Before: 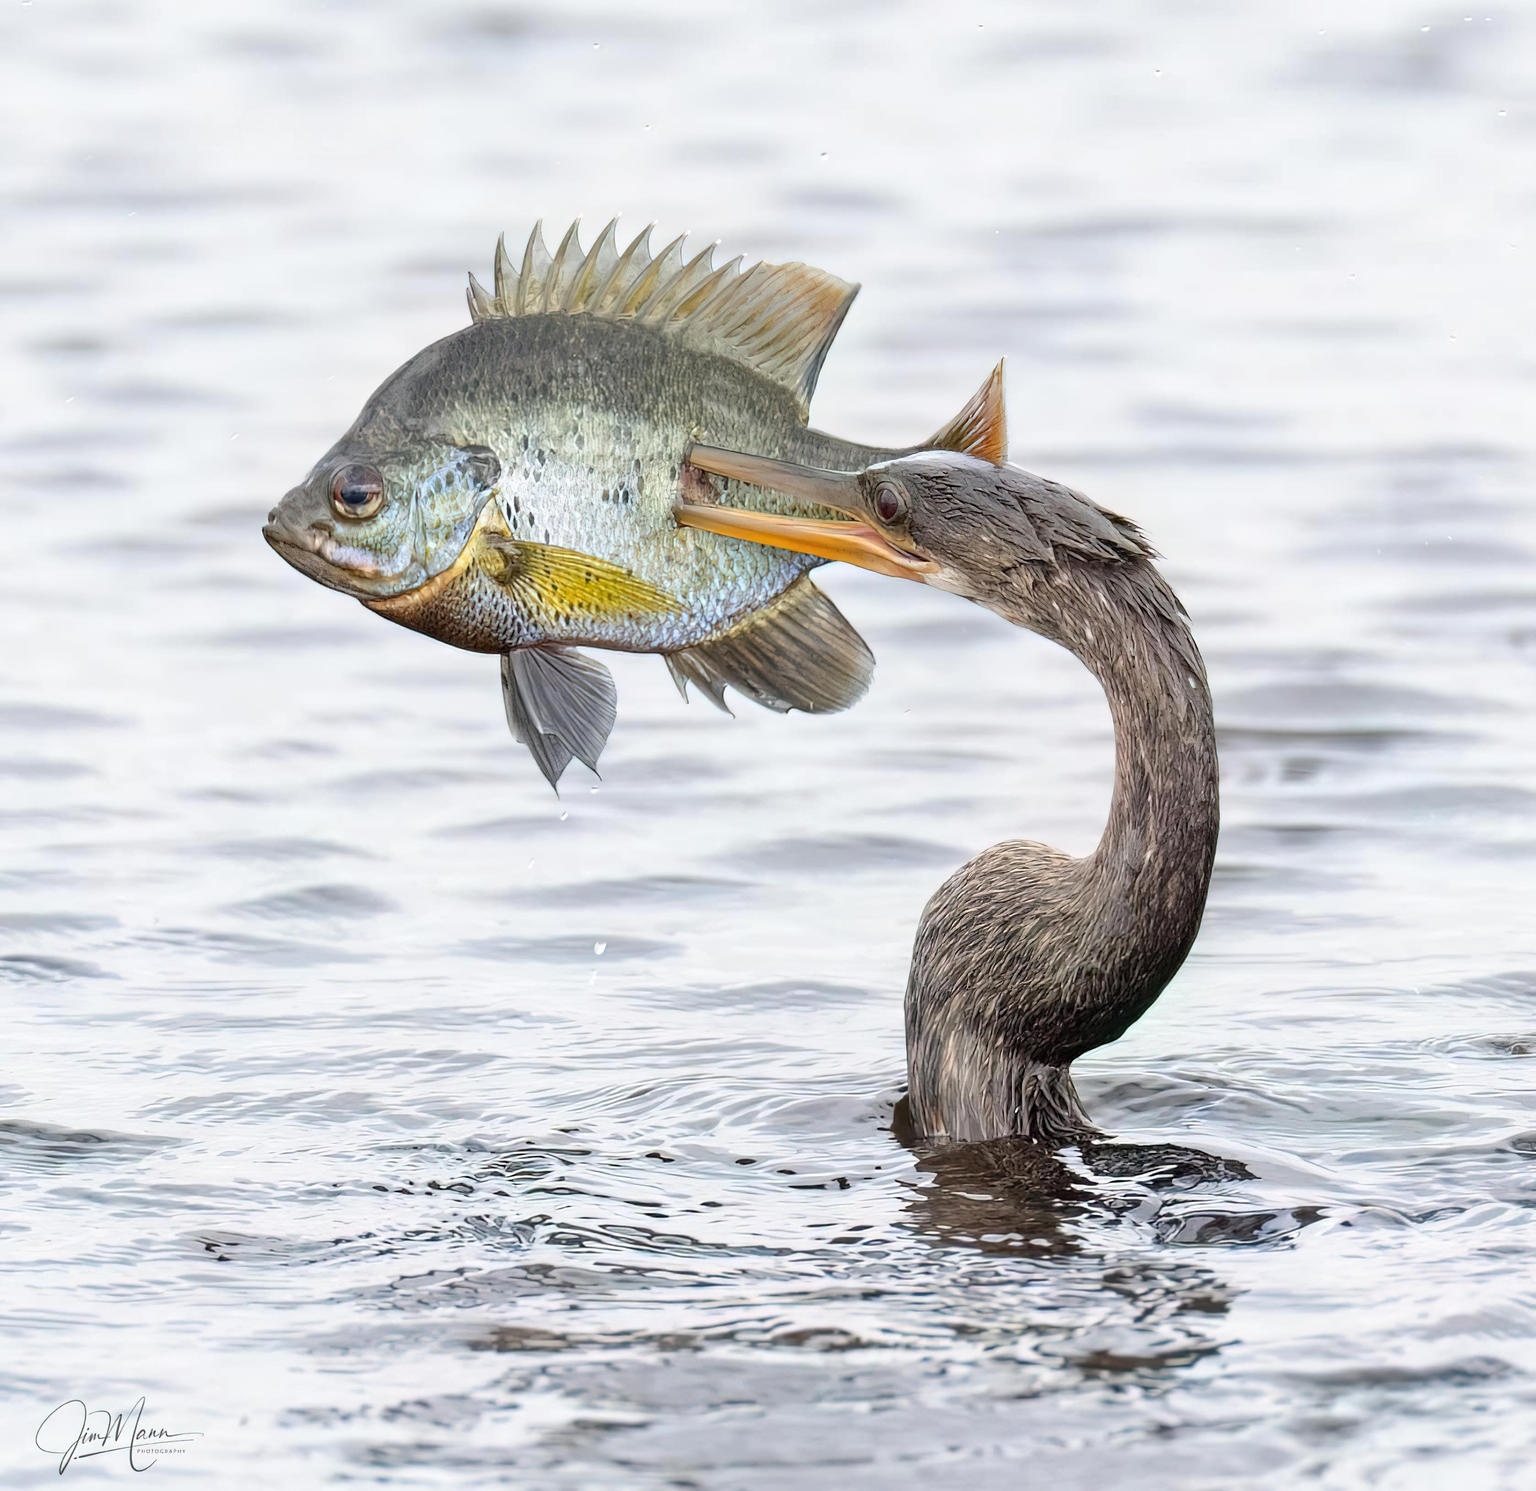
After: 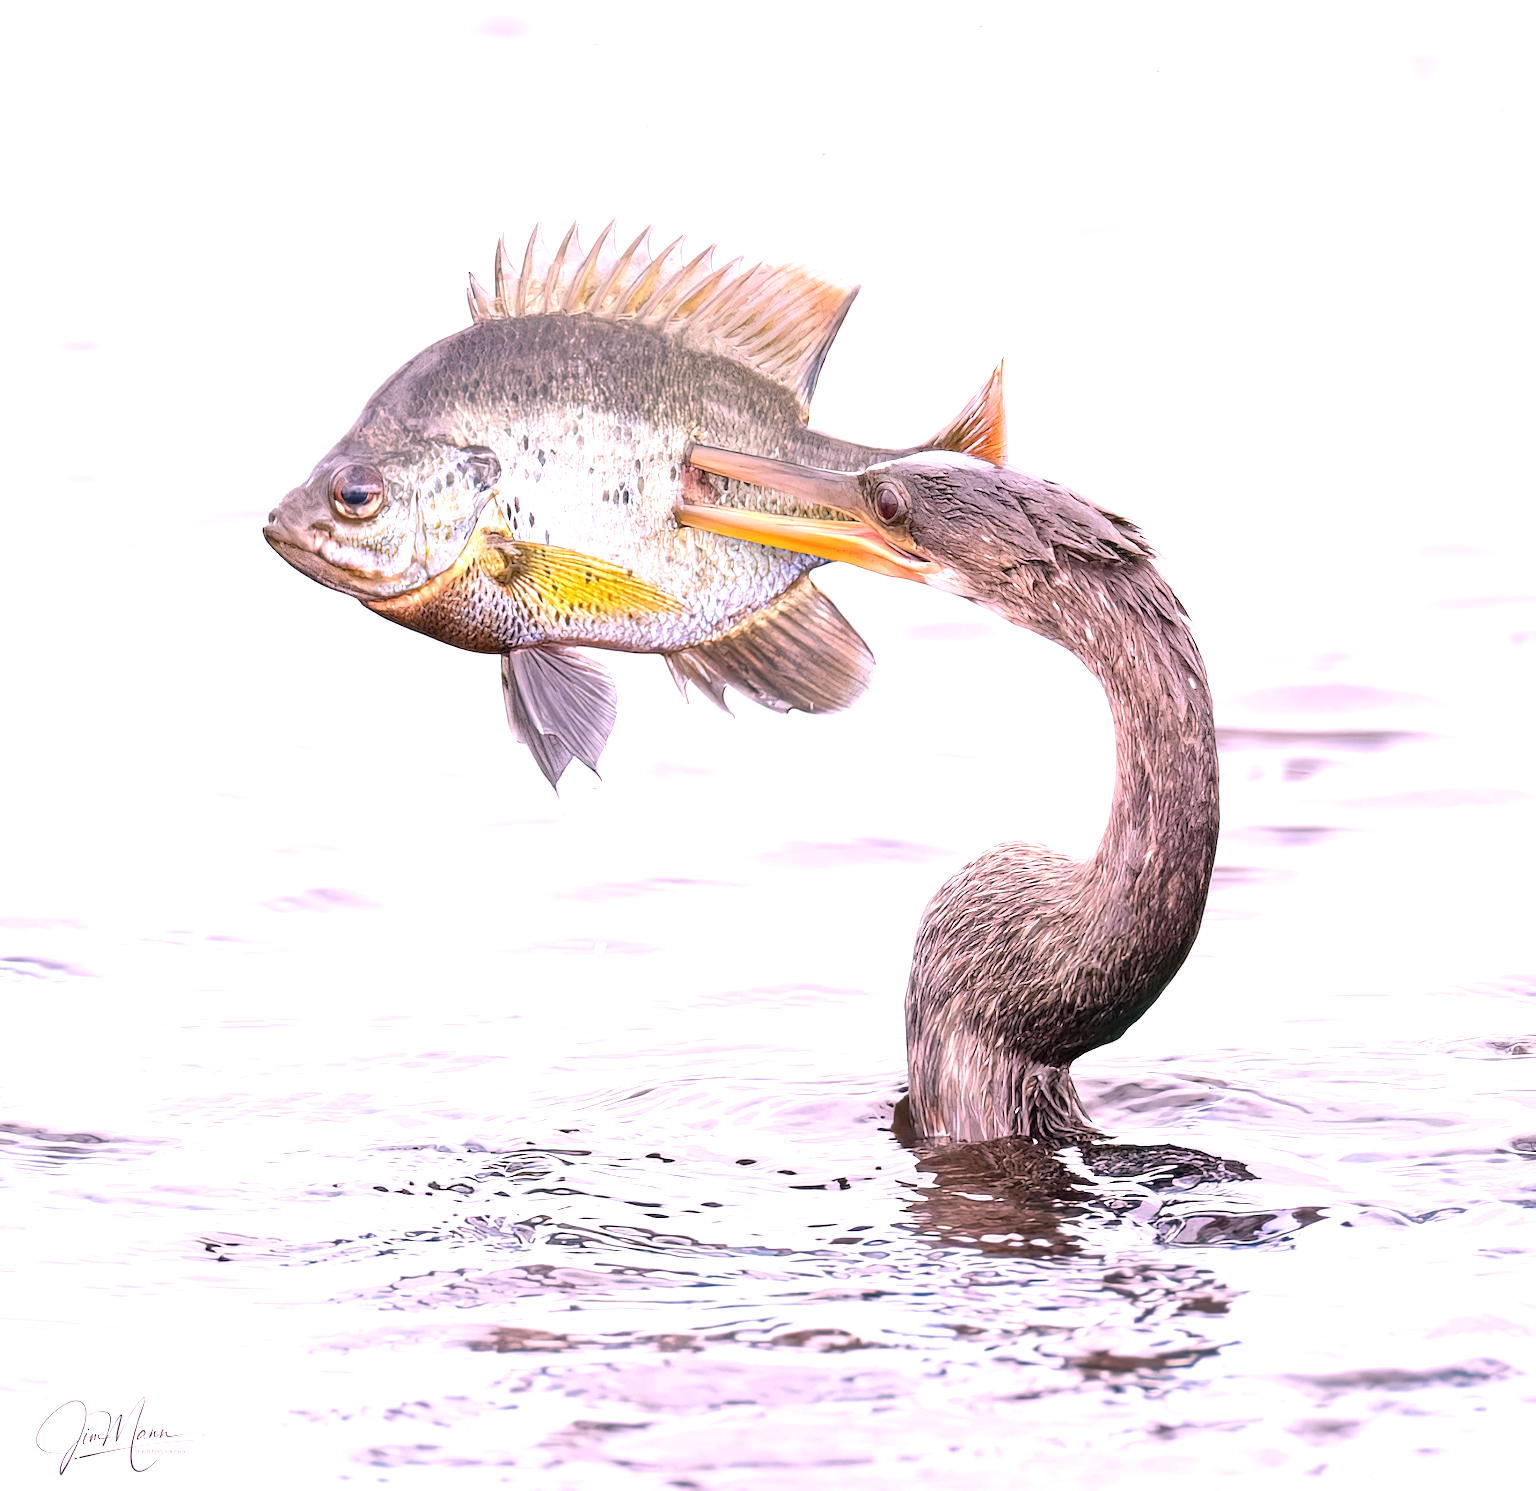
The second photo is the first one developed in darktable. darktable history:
exposure: exposure 0.781 EV, compensate highlight preservation false
white balance: red 1.188, blue 1.11
